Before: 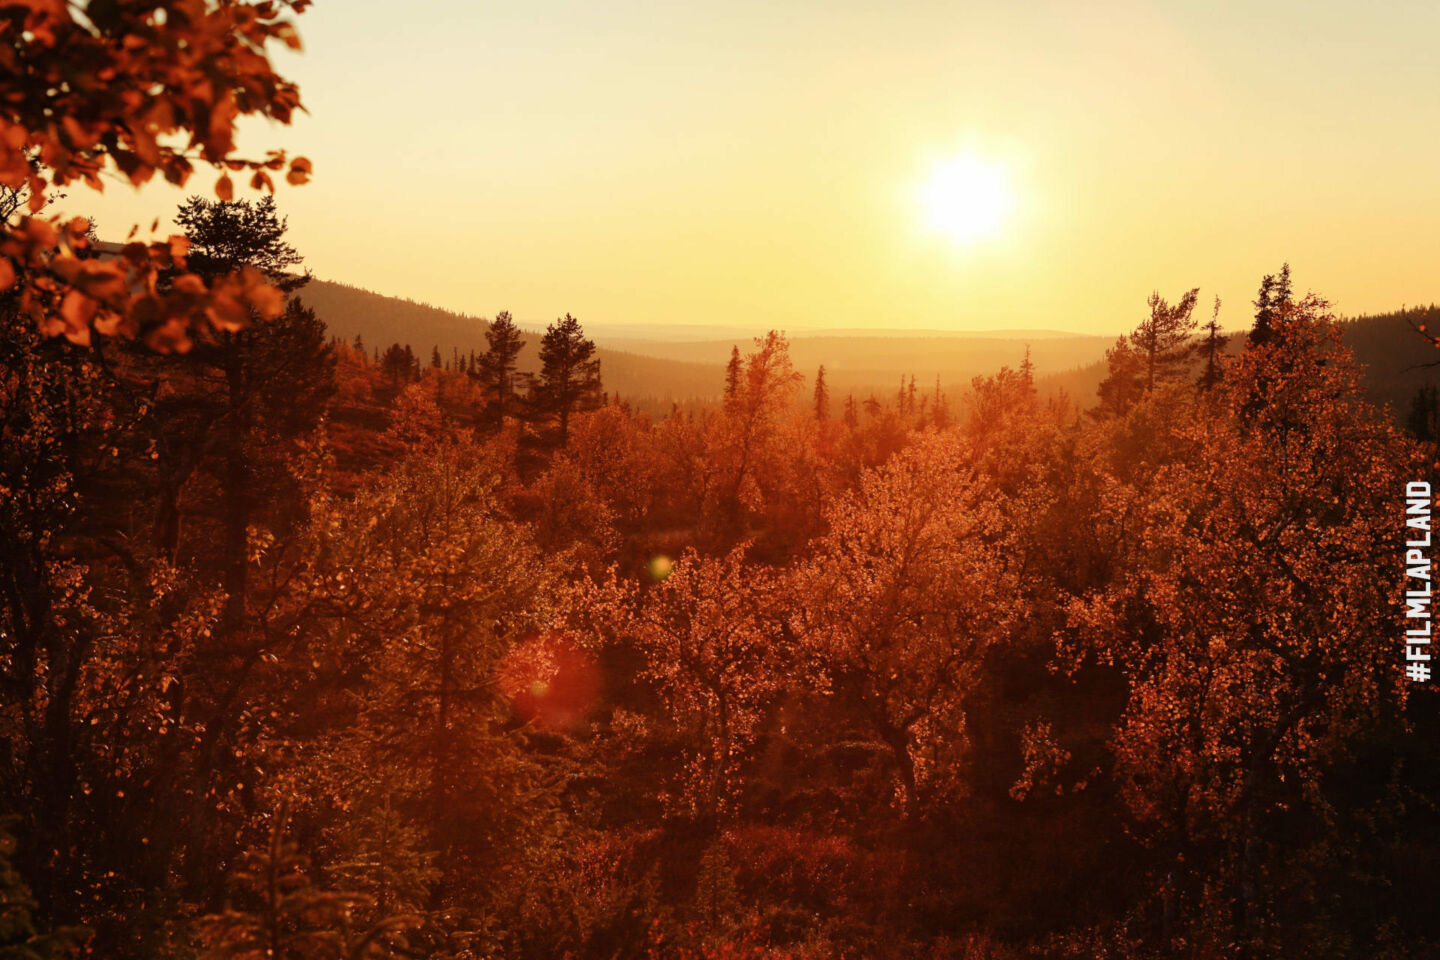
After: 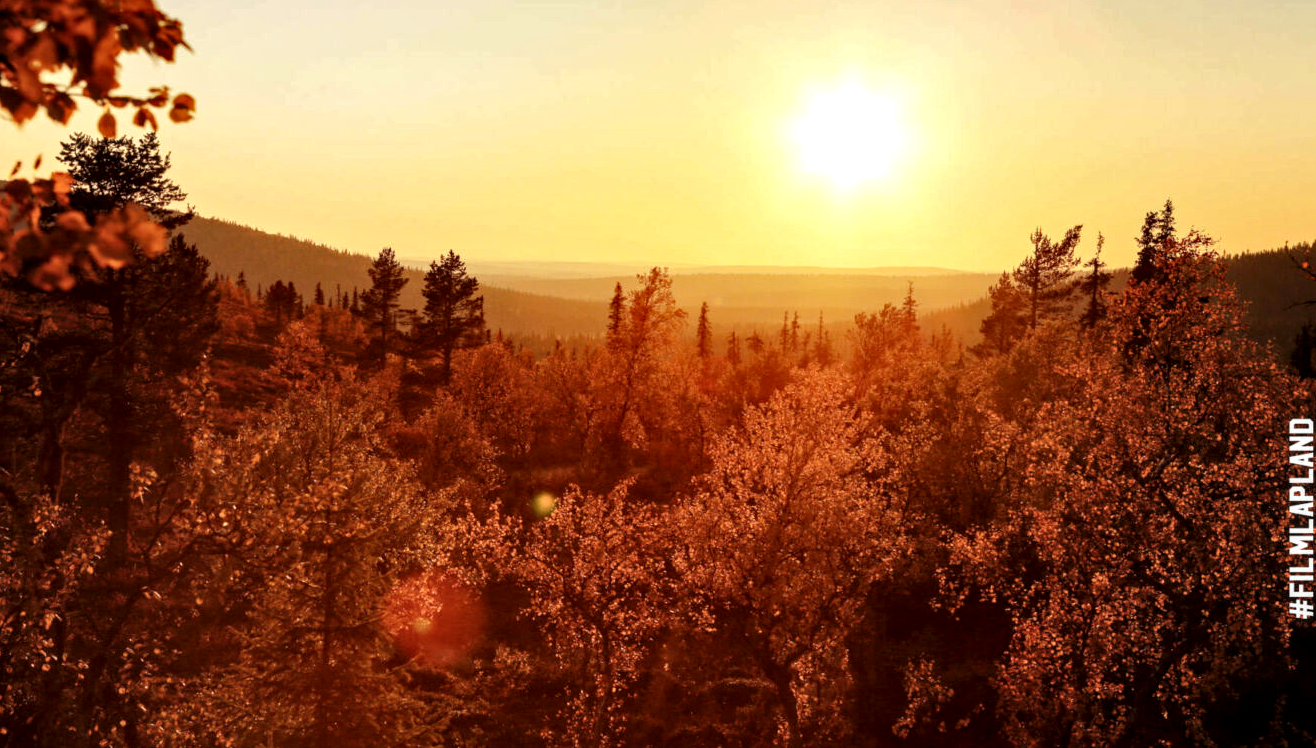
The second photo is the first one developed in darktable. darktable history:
local contrast: detail 135%, midtone range 0.75
crop: left 8.155%, top 6.611%, bottom 15.385%
haze removal: strength 0.29, distance 0.25, compatibility mode true, adaptive false
